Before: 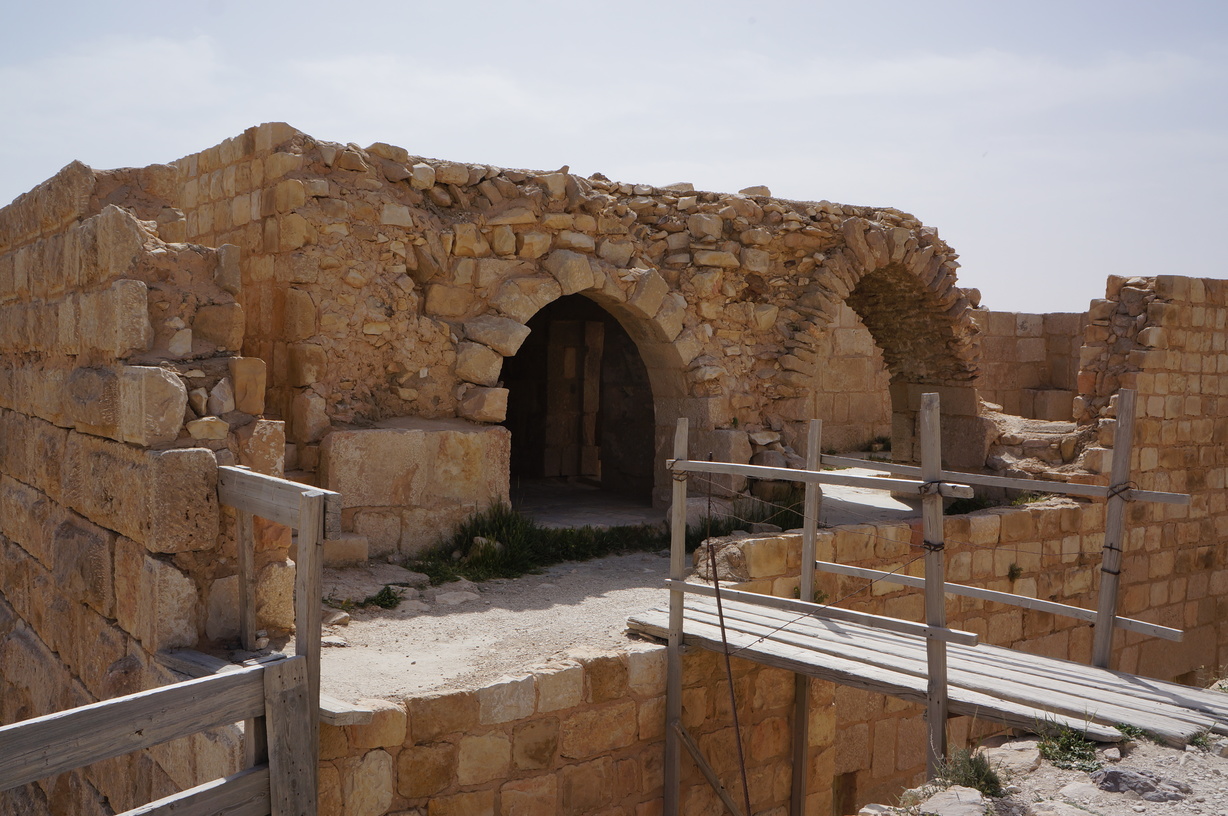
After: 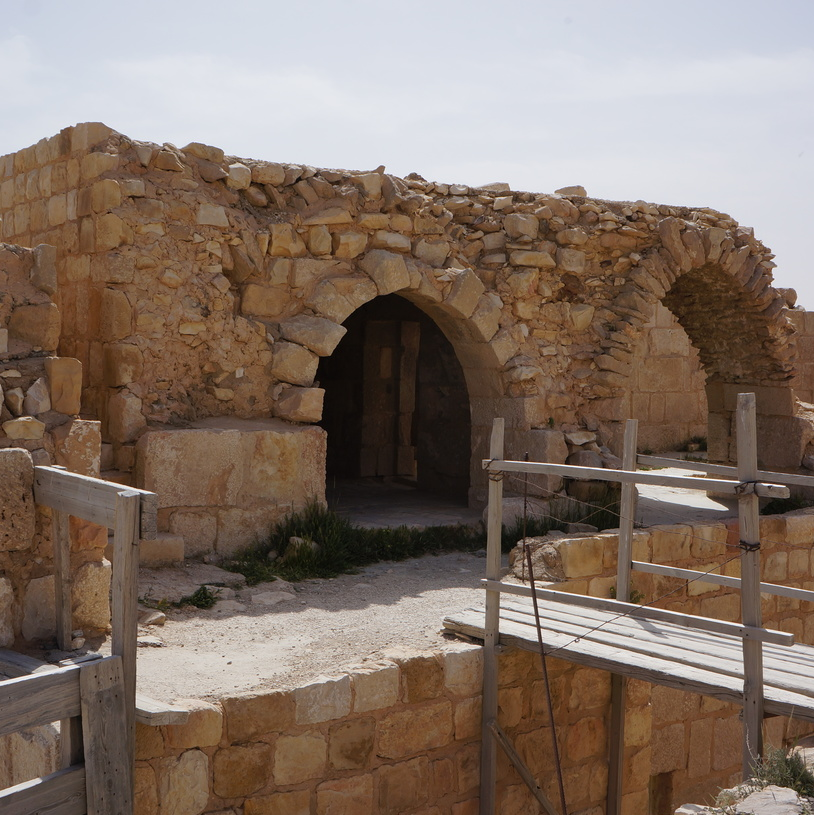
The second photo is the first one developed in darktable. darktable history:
crop and rotate: left 15.129%, right 18.518%
